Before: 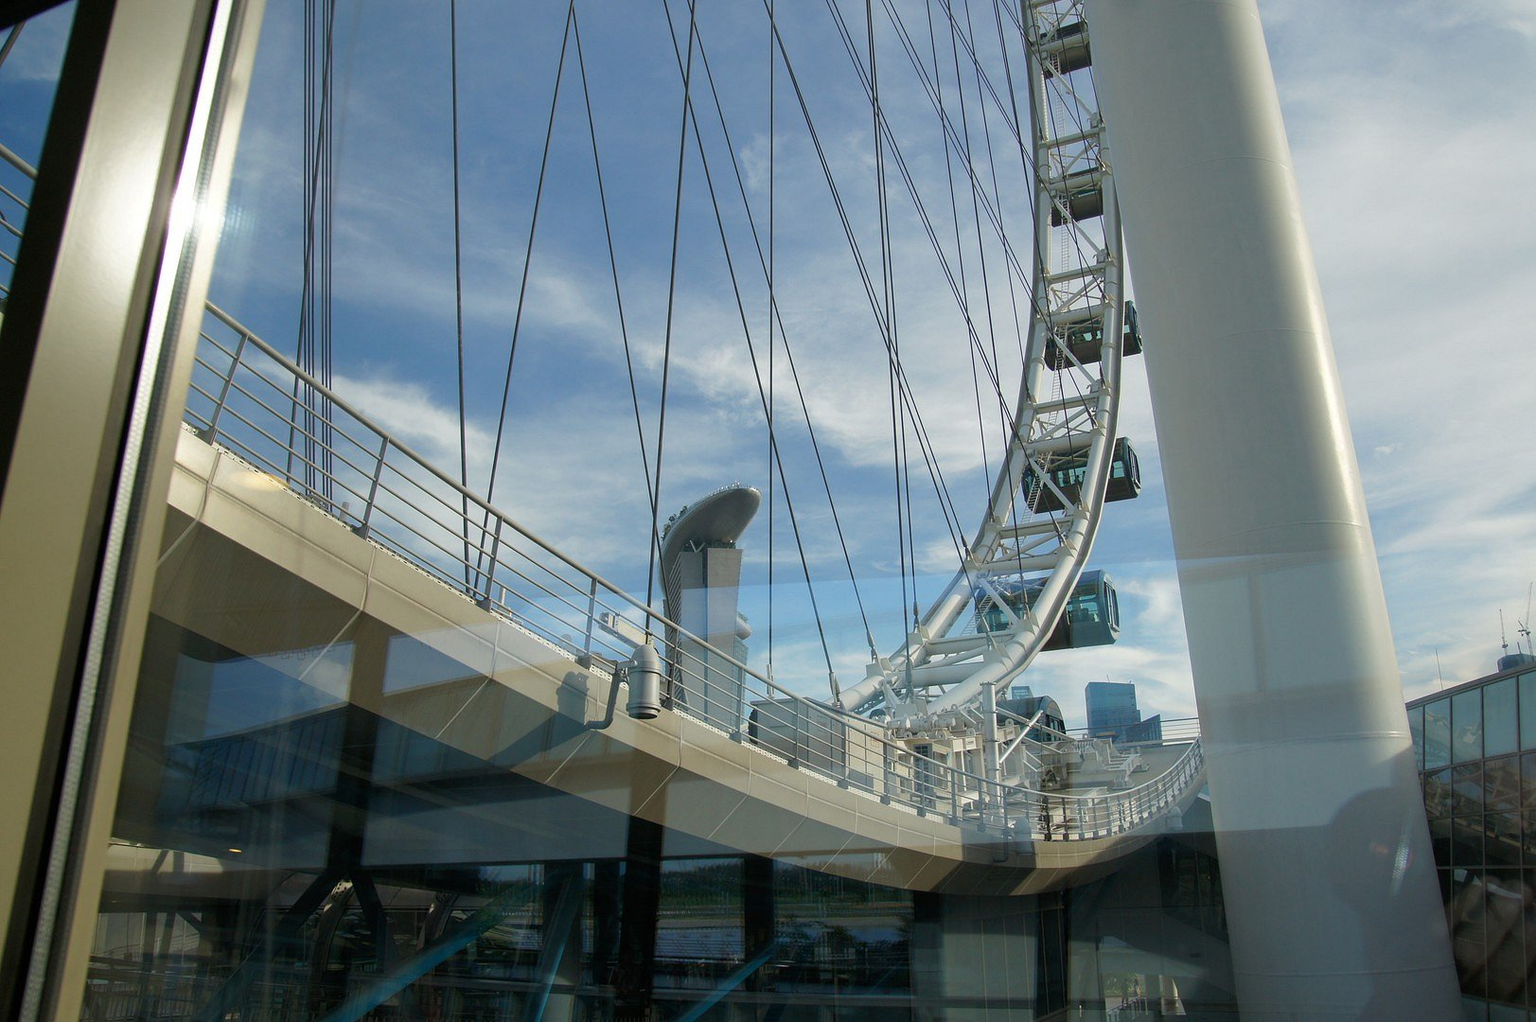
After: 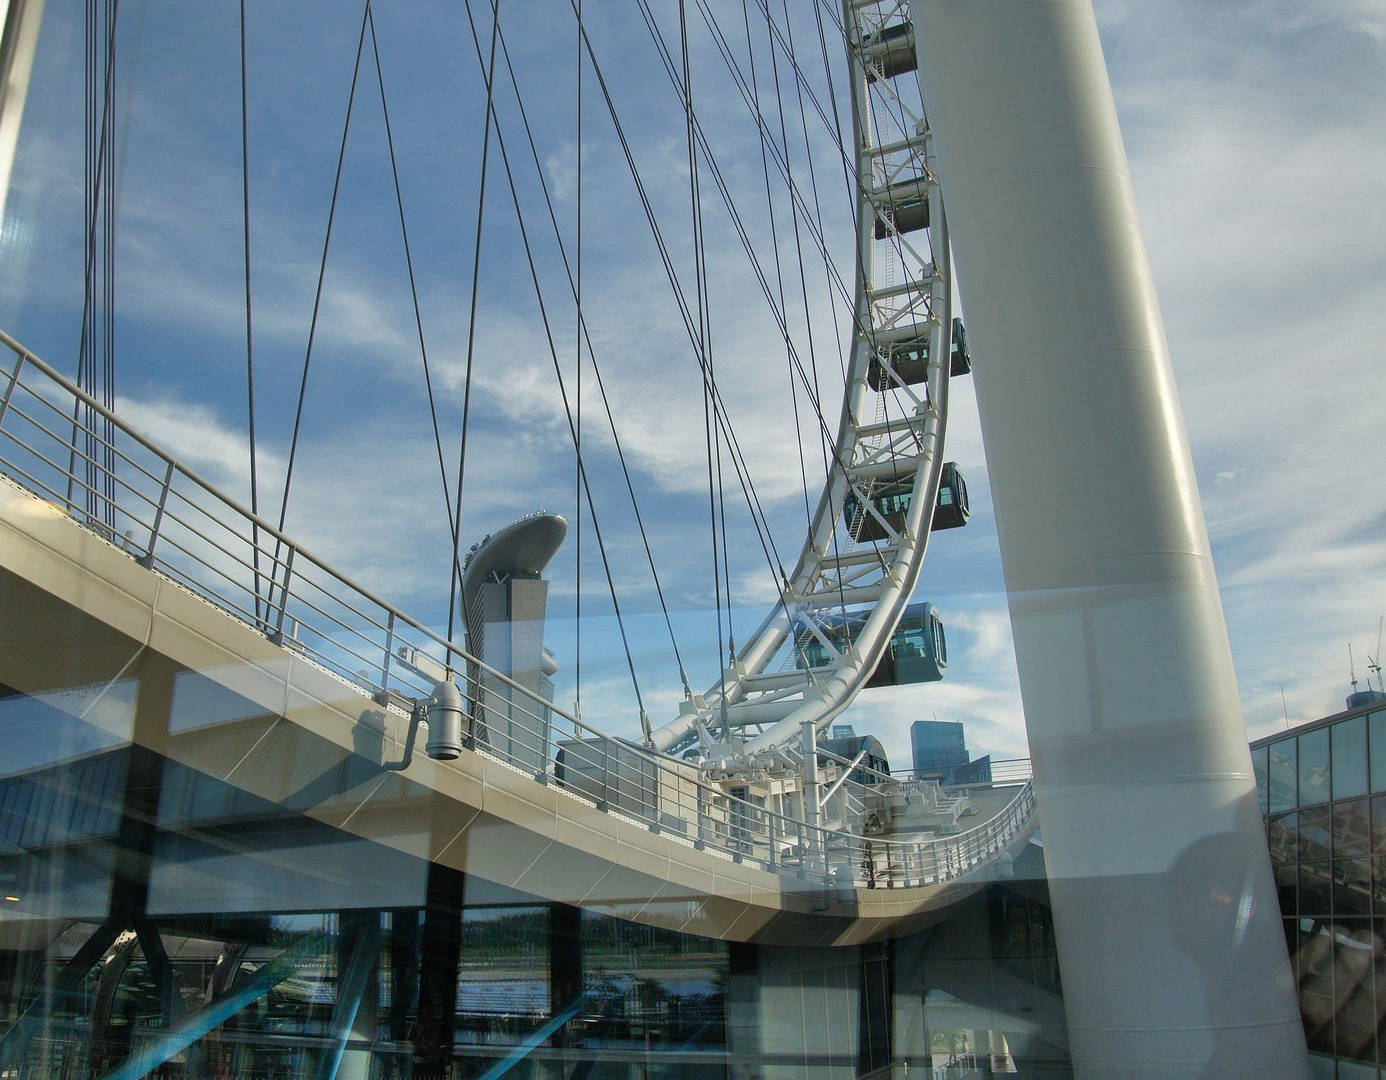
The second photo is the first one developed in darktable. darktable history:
crop and rotate: left 14.584%
shadows and highlights: shadows 60, soften with gaussian
levels: levels [0, 0.498, 0.996]
